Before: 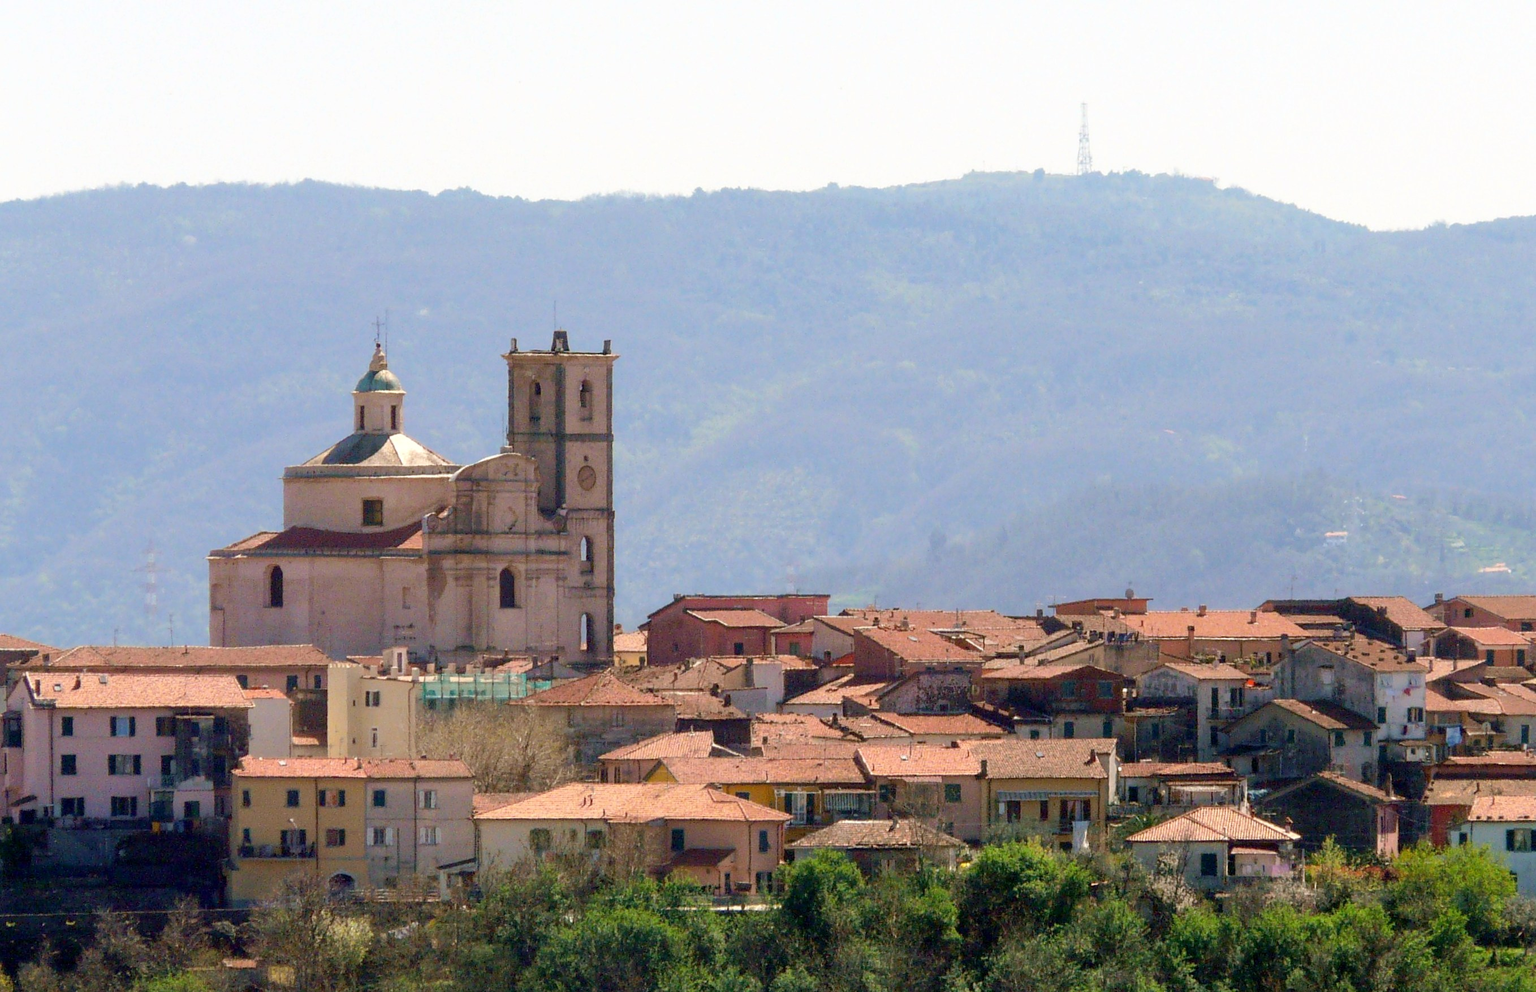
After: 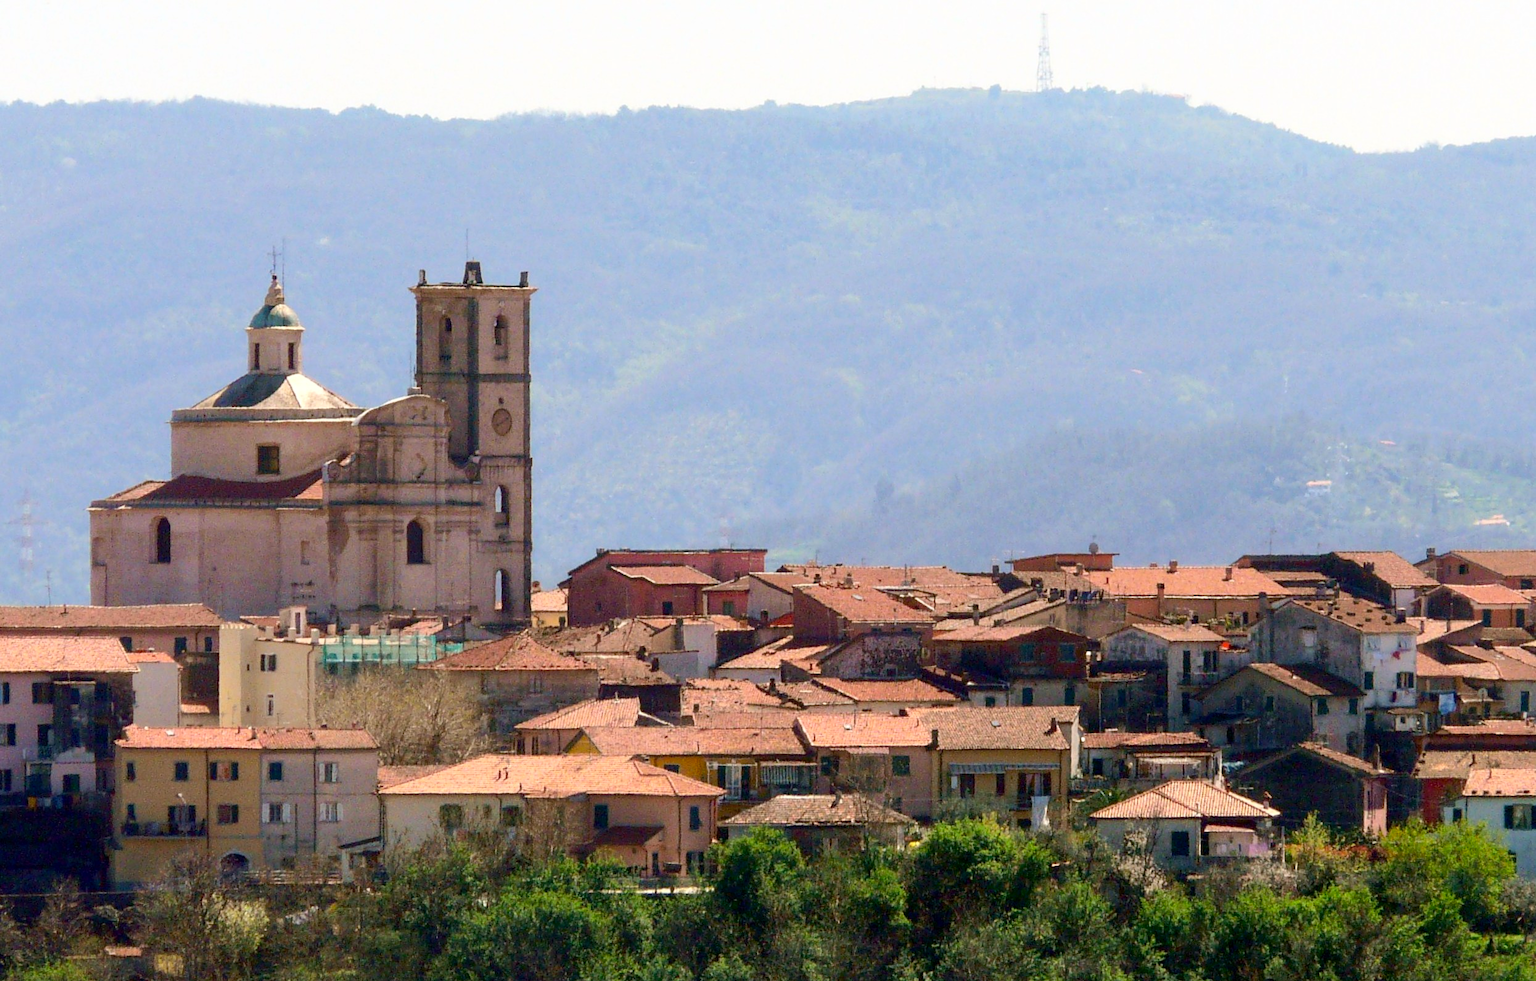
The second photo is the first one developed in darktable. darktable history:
crop and rotate: left 8.262%, top 9.226%
contrast brightness saturation: contrast 0.15, brightness -0.01, saturation 0.1
